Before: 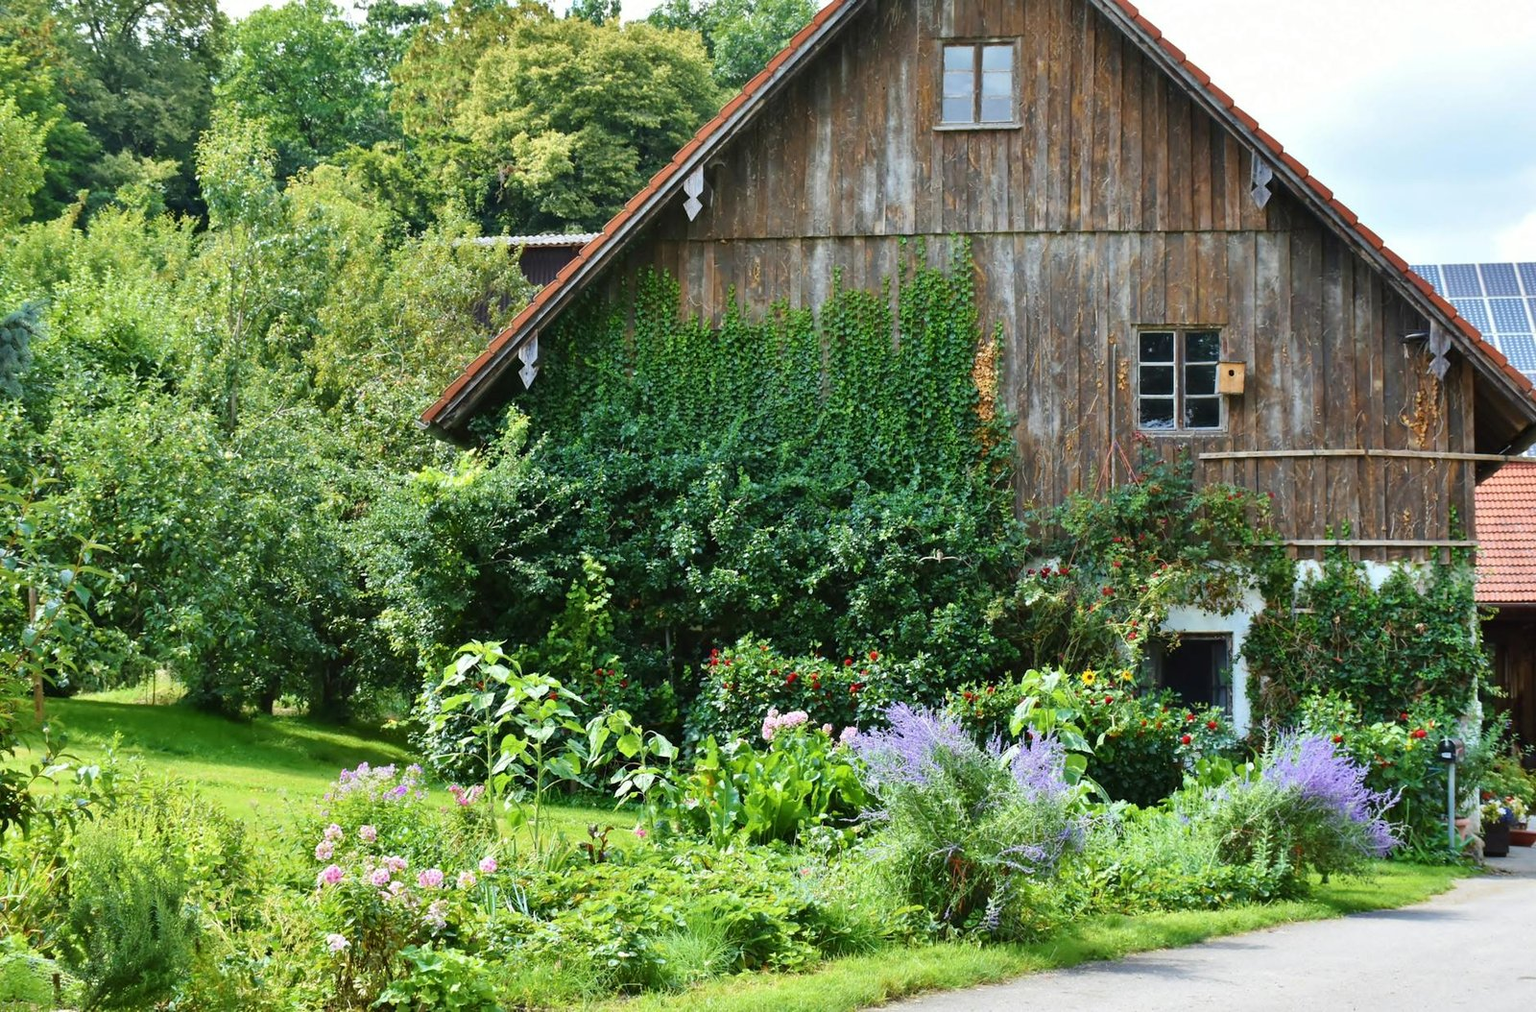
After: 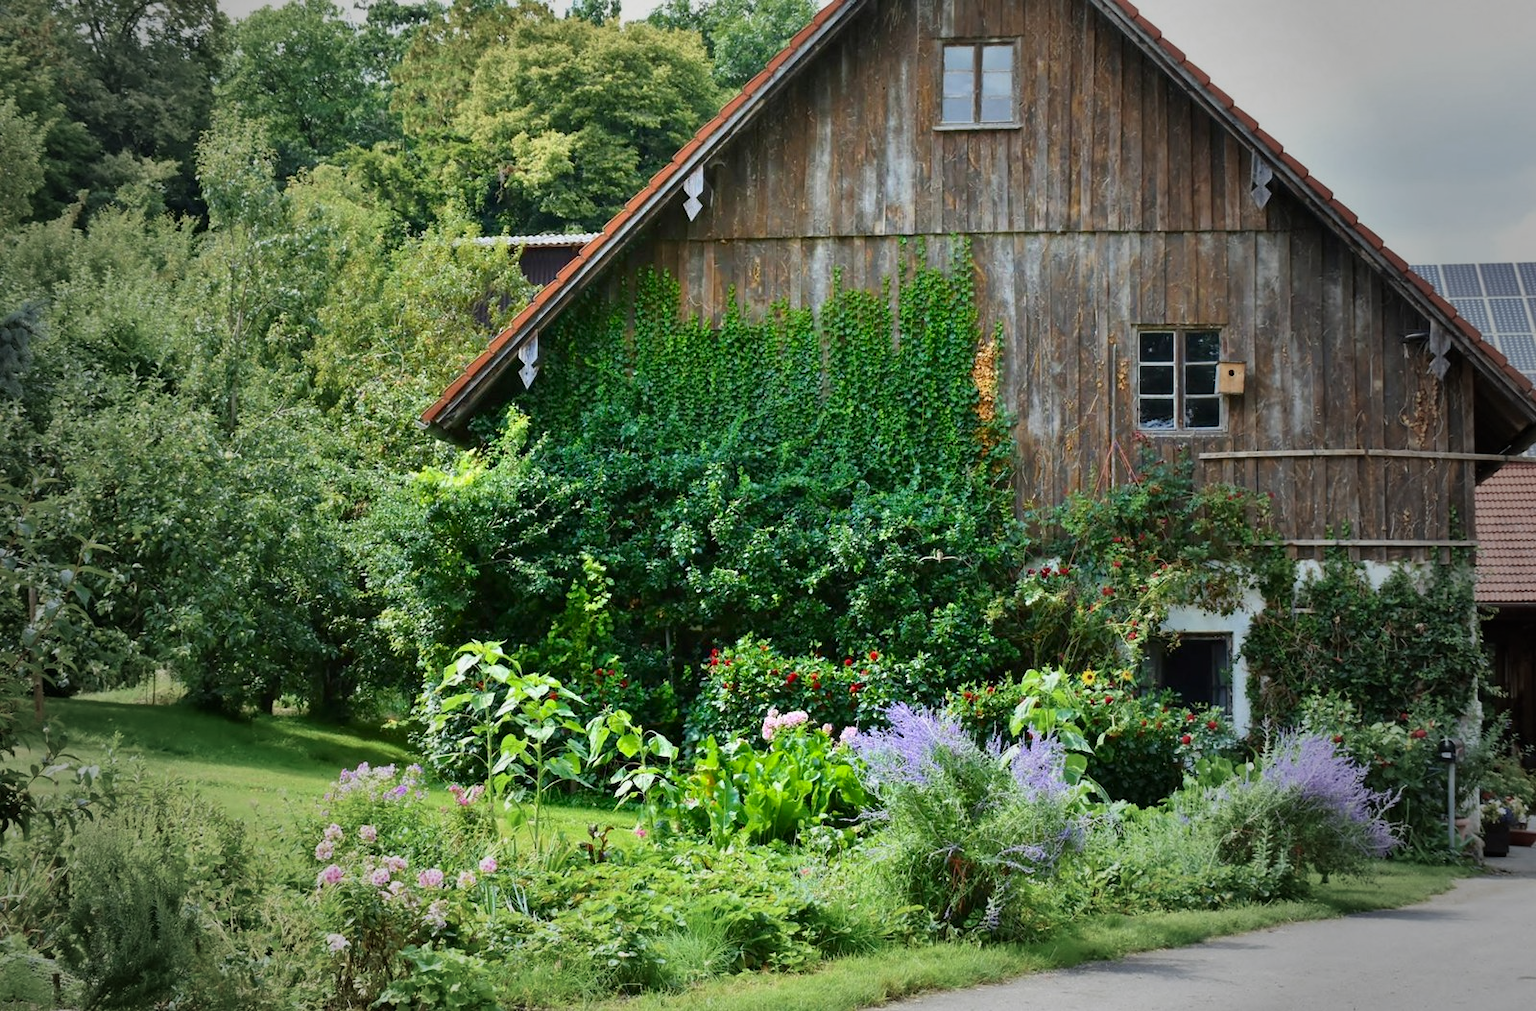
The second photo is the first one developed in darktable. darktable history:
exposure: black level correction 0.002, compensate exposure bias true, compensate highlight preservation false
contrast brightness saturation: contrast 0.036, saturation 0.16
vignetting: fall-off start 34.6%, fall-off radius 64.89%, brightness -0.575, center (-0.032, -0.04), width/height ratio 0.958, unbound false
